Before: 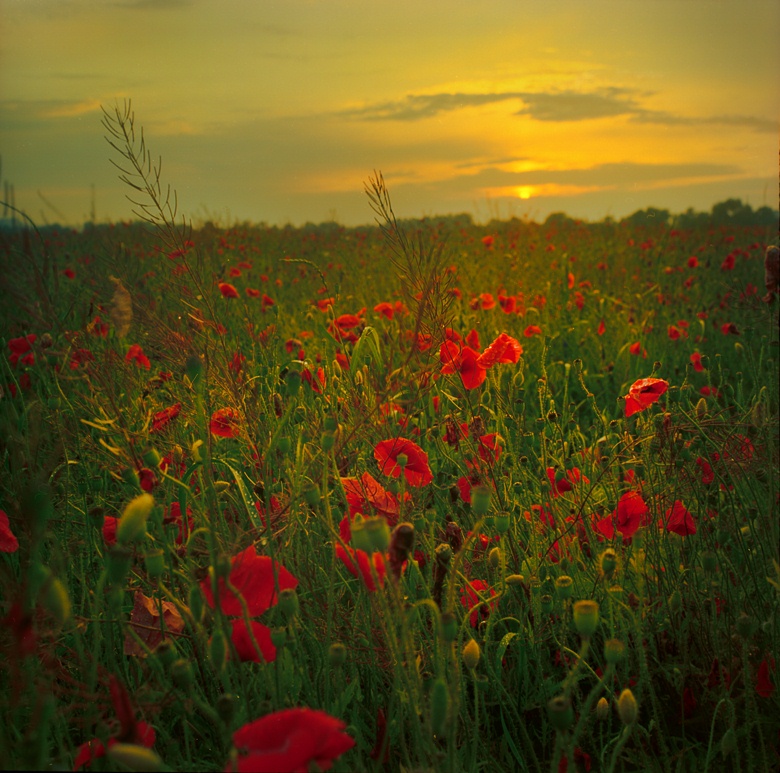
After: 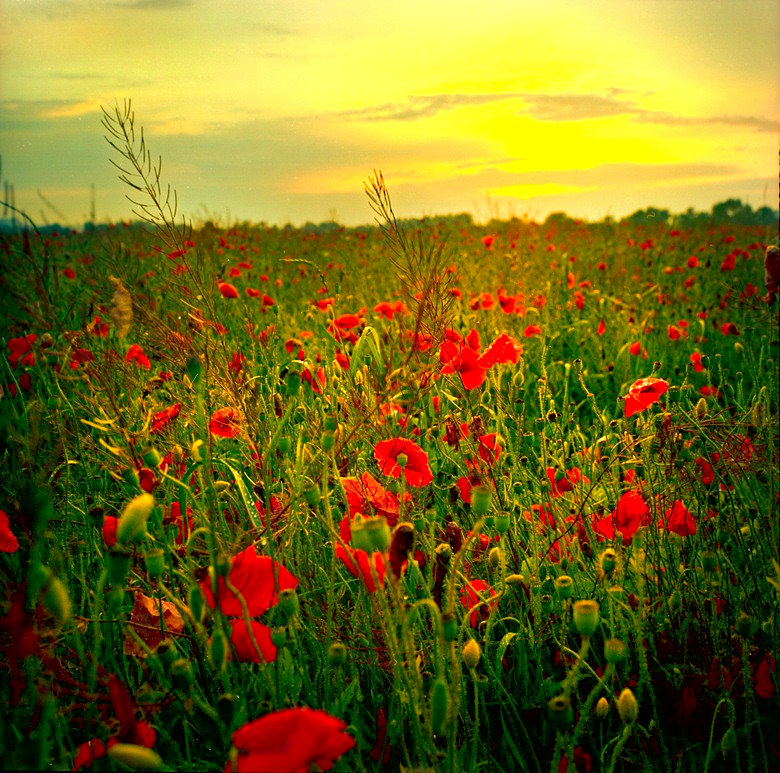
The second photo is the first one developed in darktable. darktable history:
local contrast: mode bilateral grid, contrast 20, coarseness 50, detail 120%, midtone range 0.2
exposure: black level correction 0.009, exposure 1.425 EV, compensate highlight preservation false
haze removal: strength 0.29, distance 0.25, compatibility mode true, adaptive false
